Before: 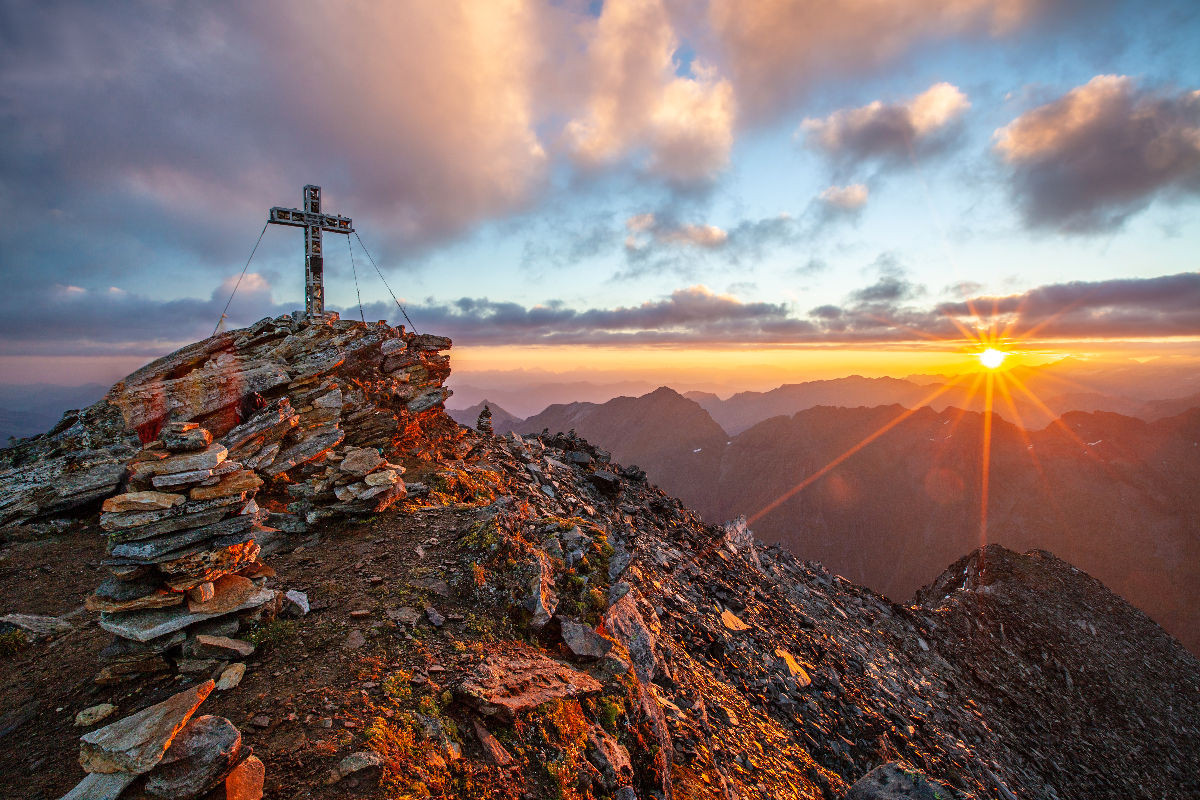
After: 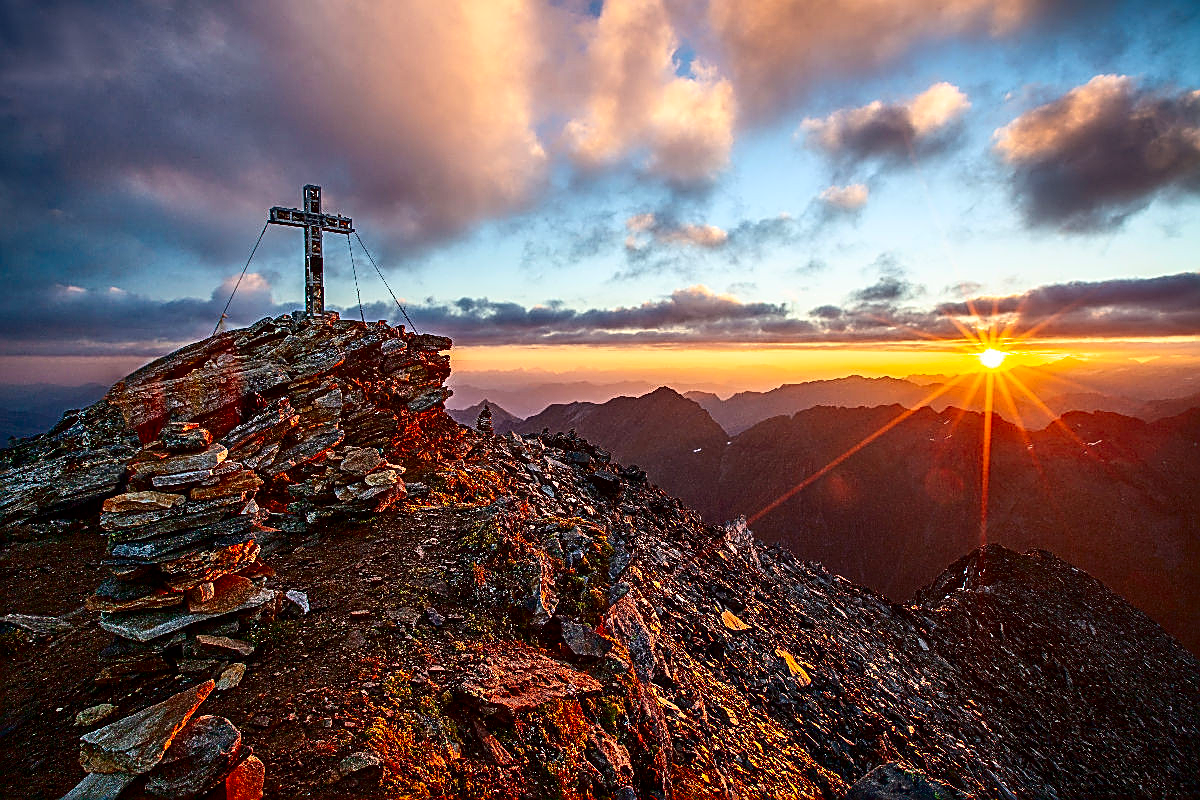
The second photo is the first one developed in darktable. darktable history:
sharpen: amount 1
contrast brightness saturation: contrast 0.218, brightness -0.184, saturation 0.231
